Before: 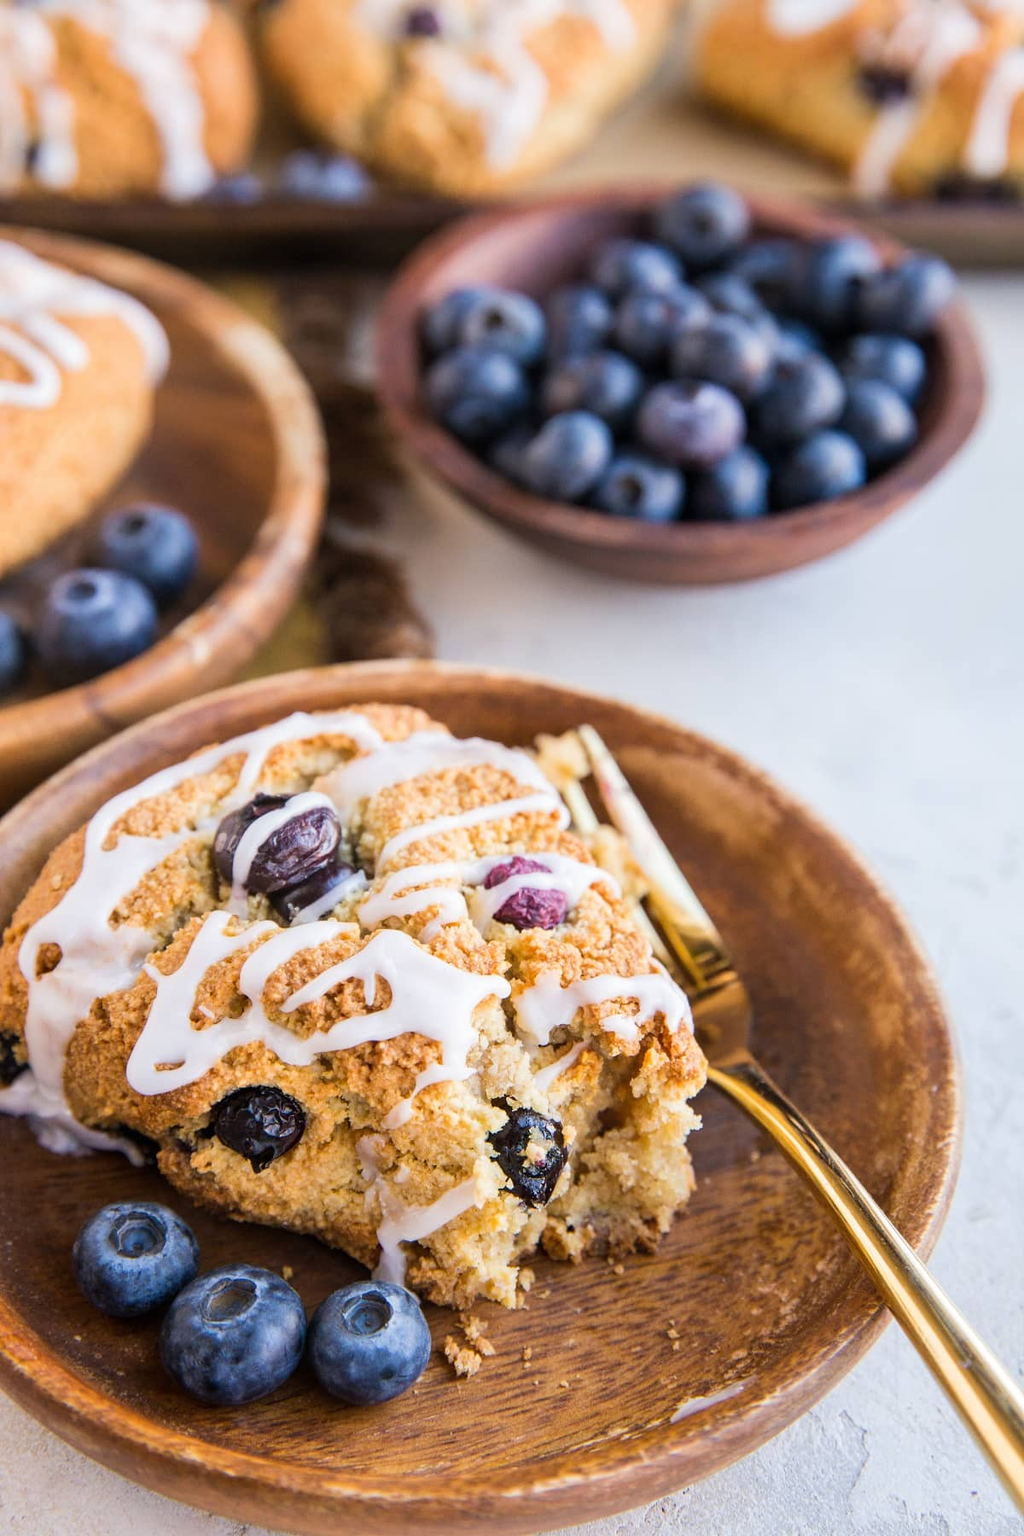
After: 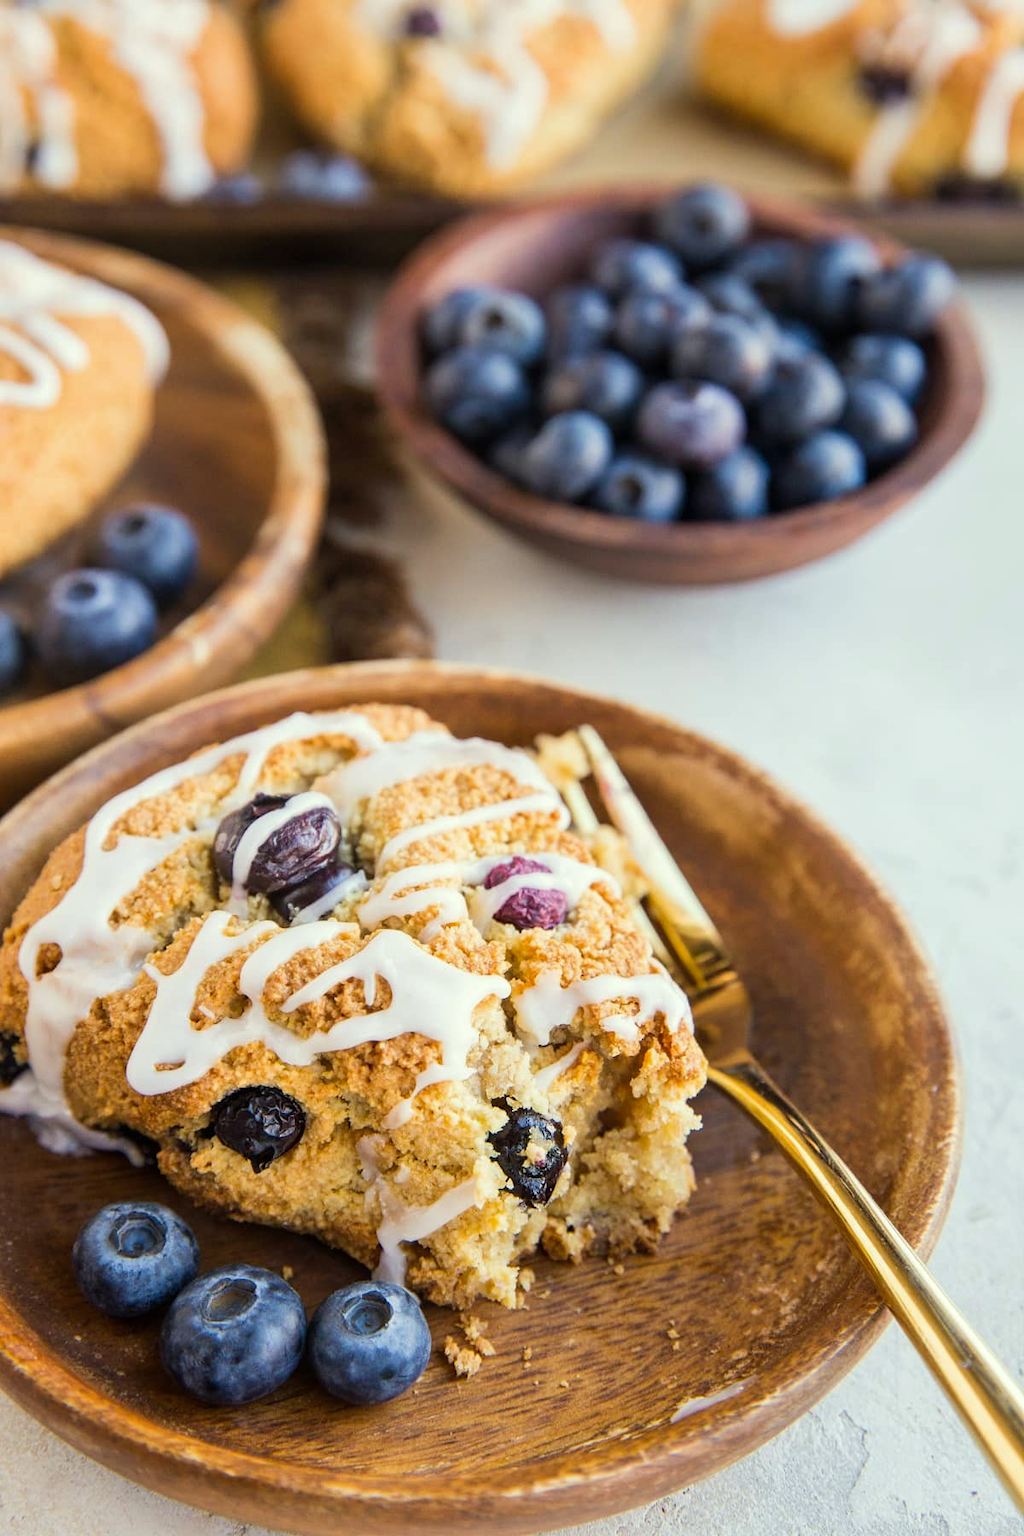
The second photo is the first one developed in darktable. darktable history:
color correction: highlights a* -4.41, highlights b* 7.33
